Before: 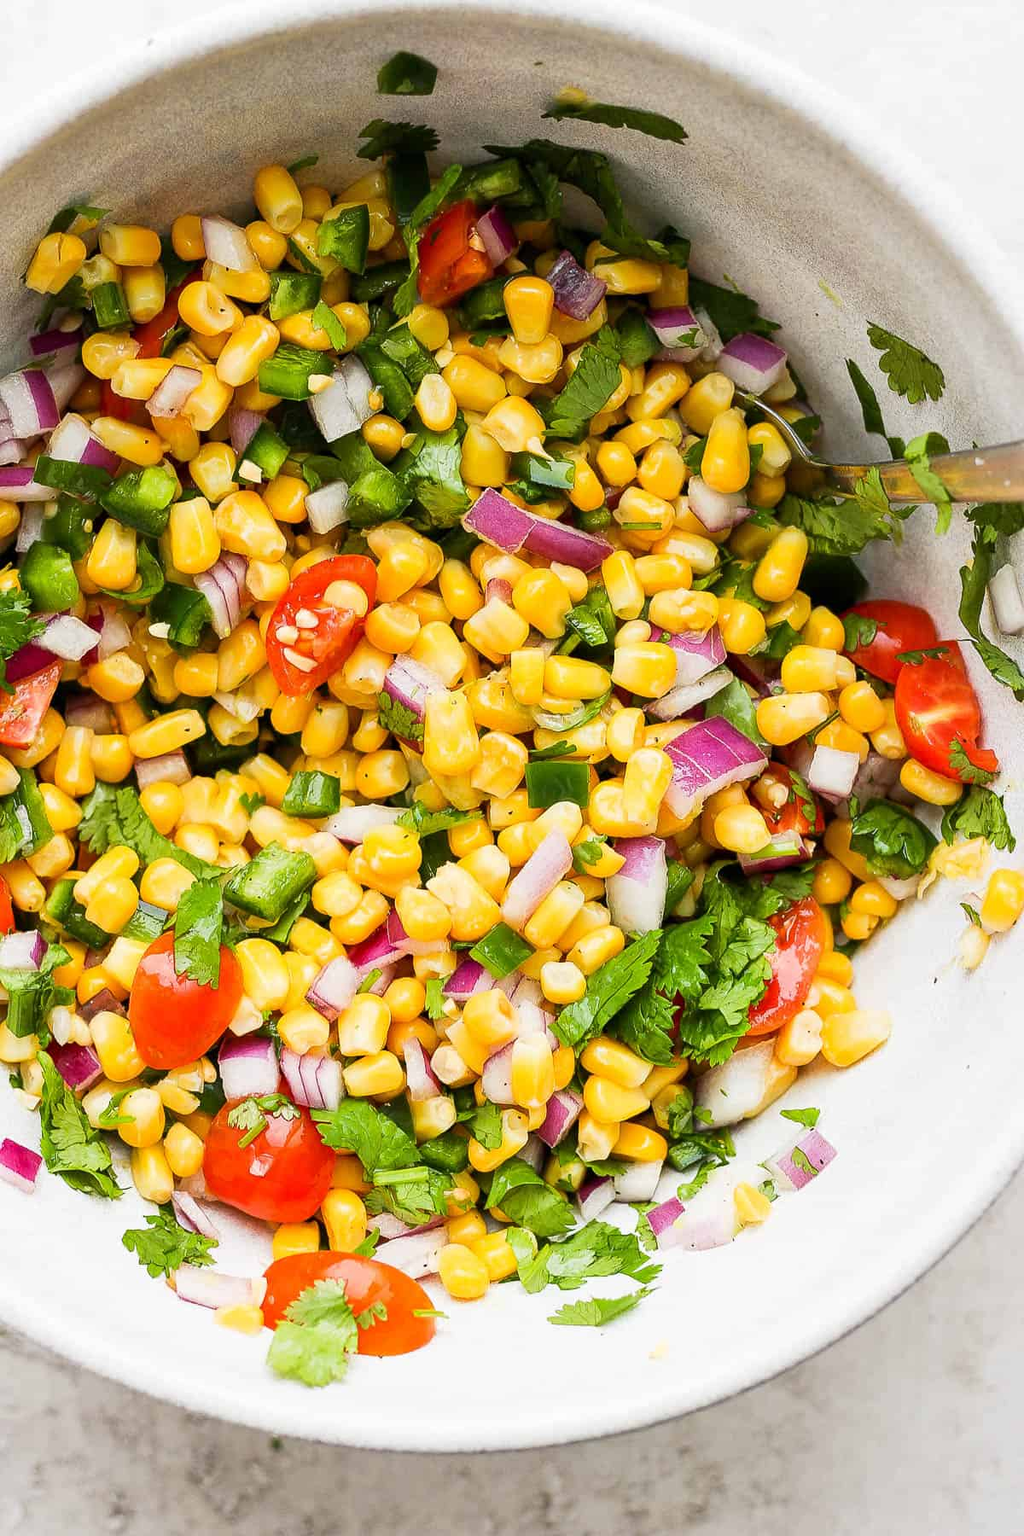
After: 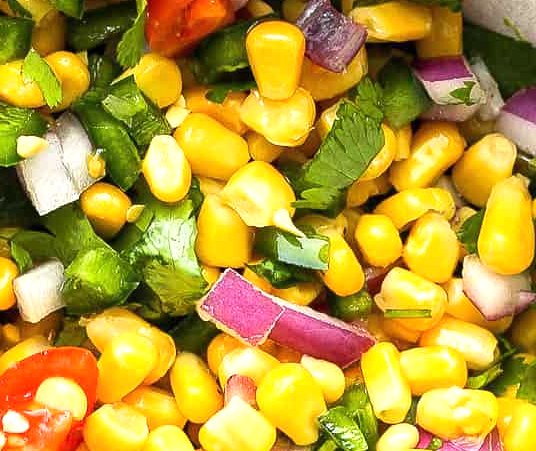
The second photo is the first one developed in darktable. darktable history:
exposure: black level correction 0, exposure 0.589 EV, compensate highlight preservation false
crop: left 28.689%, top 16.88%, right 26.597%, bottom 58.048%
